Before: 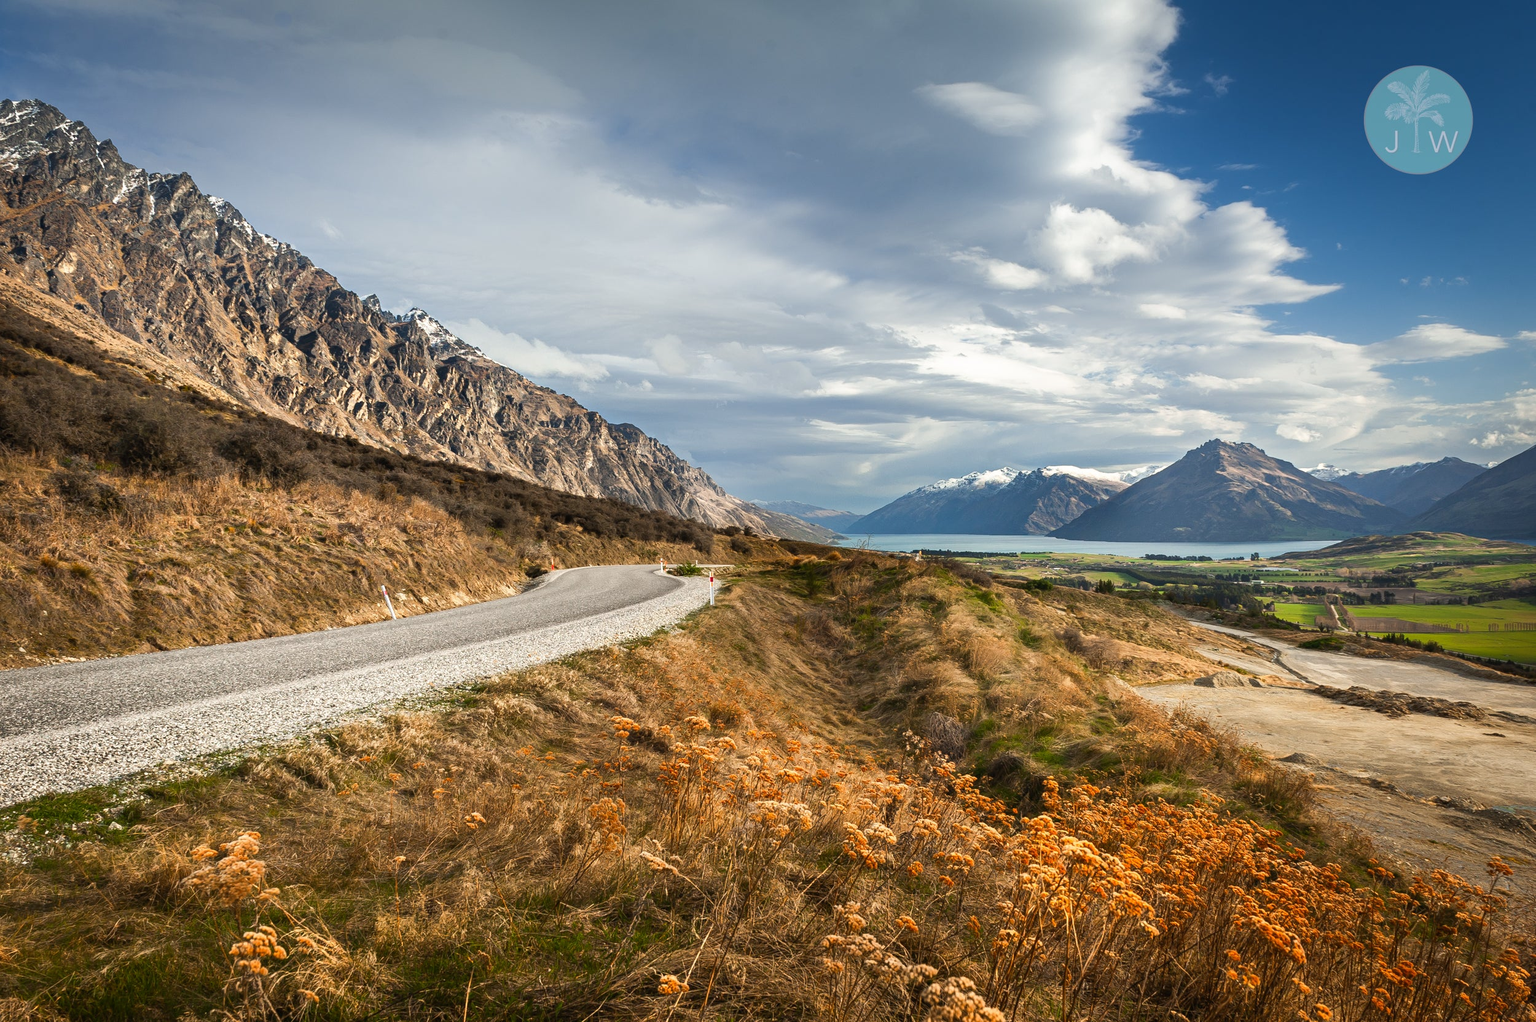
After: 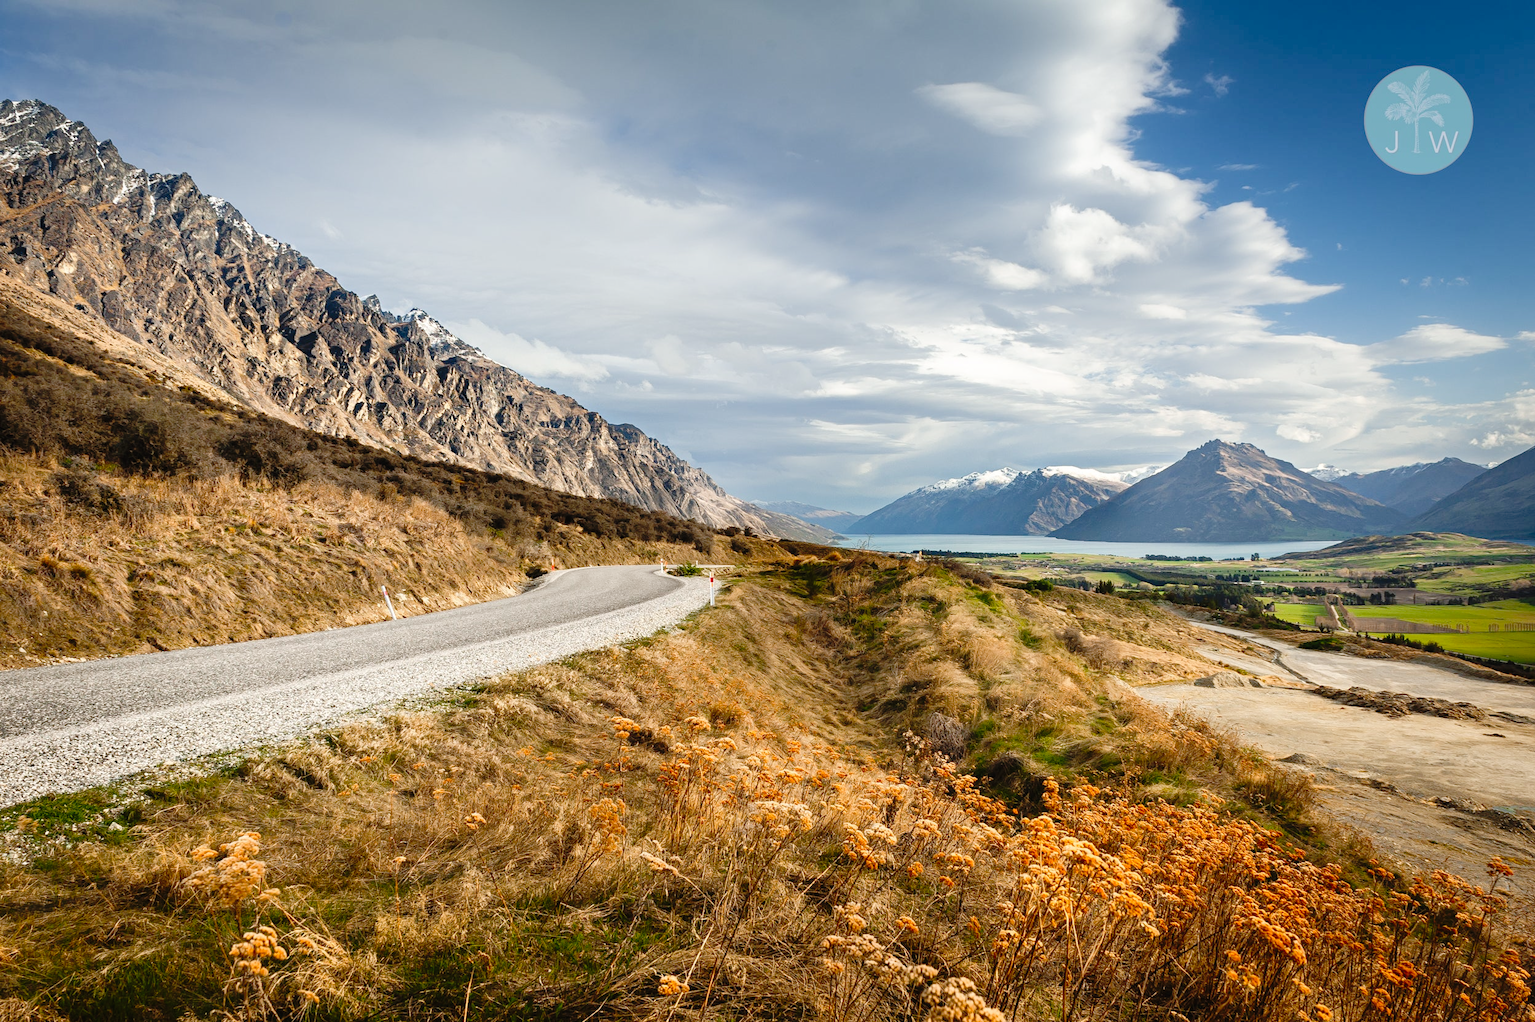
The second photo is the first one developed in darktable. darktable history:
tone curve: curves: ch0 [(0, 0.01) (0.058, 0.039) (0.159, 0.117) (0.282, 0.327) (0.45, 0.534) (0.676, 0.751) (0.89, 0.919) (1, 1)]; ch1 [(0, 0) (0.094, 0.081) (0.285, 0.299) (0.385, 0.403) (0.447, 0.455) (0.495, 0.496) (0.544, 0.552) (0.589, 0.612) (0.722, 0.728) (1, 1)]; ch2 [(0, 0) (0.257, 0.217) (0.43, 0.421) (0.498, 0.507) (0.531, 0.544) (0.56, 0.579) (0.625, 0.642) (1, 1)], preserve colors none
